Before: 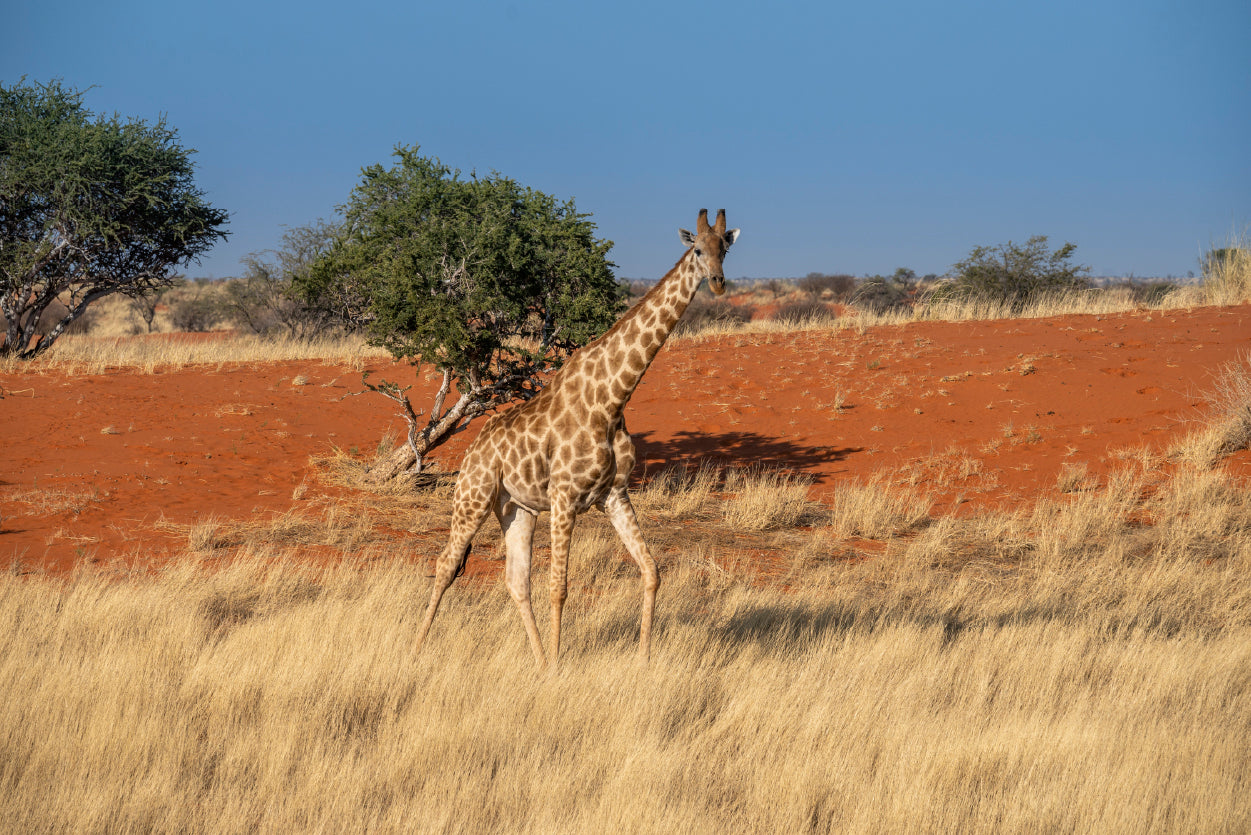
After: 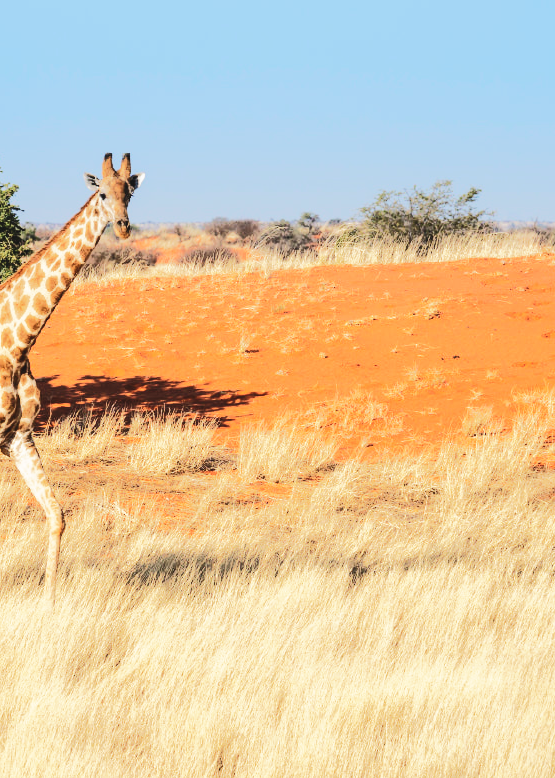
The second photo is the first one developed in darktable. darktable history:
exposure: black level correction -0.015, exposure -0.137 EV, compensate highlight preservation false
crop: left 47.622%, top 6.797%, right 7.953%
base curve: curves: ch0 [(0, 0) (0.007, 0.004) (0.027, 0.03) (0.046, 0.07) (0.207, 0.54) (0.442, 0.872) (0.673, 0.972) (1, 1)], preserve colors none
tone curve: curves: ch0 [(0, 0) (0.003, 0.015) (0.011, 0.019) (0.025, 0.025) (0.044, 0.039) (0.069, 0.053) (0.1, 0.076) (0.136, 0.107) (0.177, 0.143) (0.224, 0.19) (0.277, 0.253) (0.335, 0.32) (0.399, 0.412) (0.468, 0.524) (0.543, 0.668) (0.623, 0.717) (0.709, 0.769) (0.801, 0.82) (0.898, 0.865) (1, 1)], color space Lab, independent channels, preserve colors none
